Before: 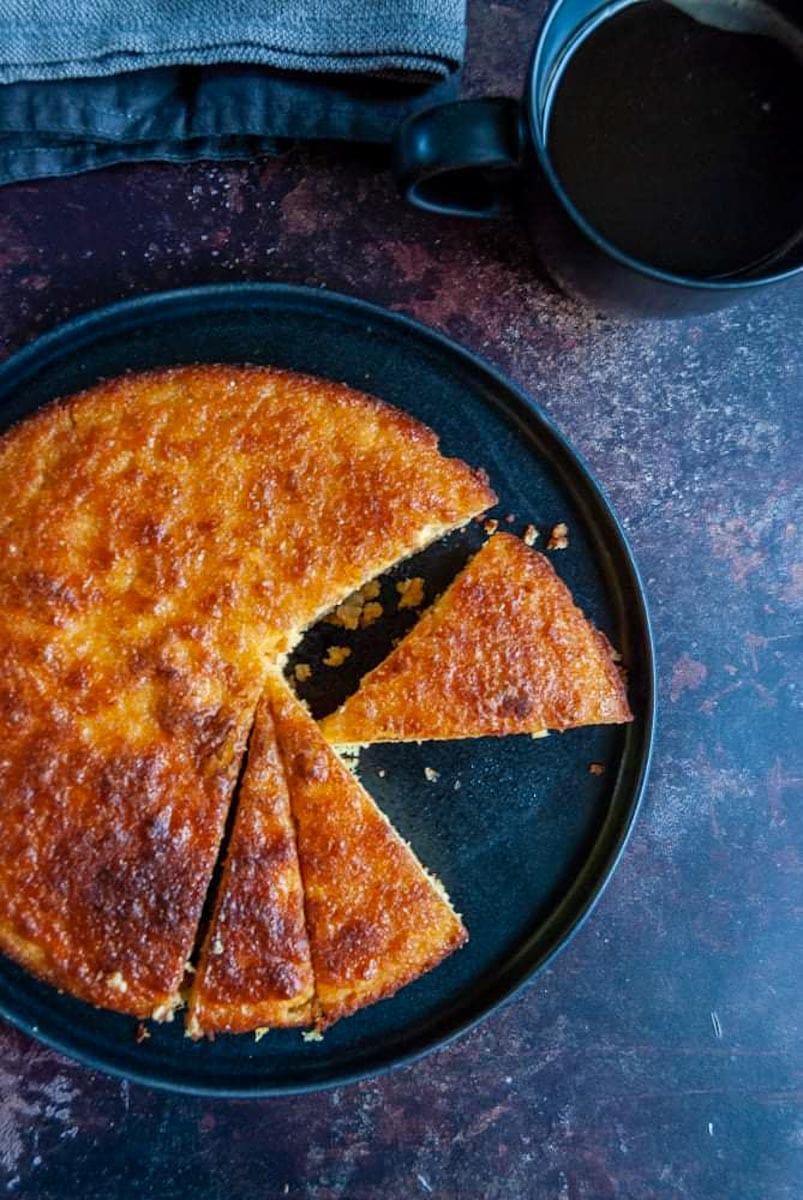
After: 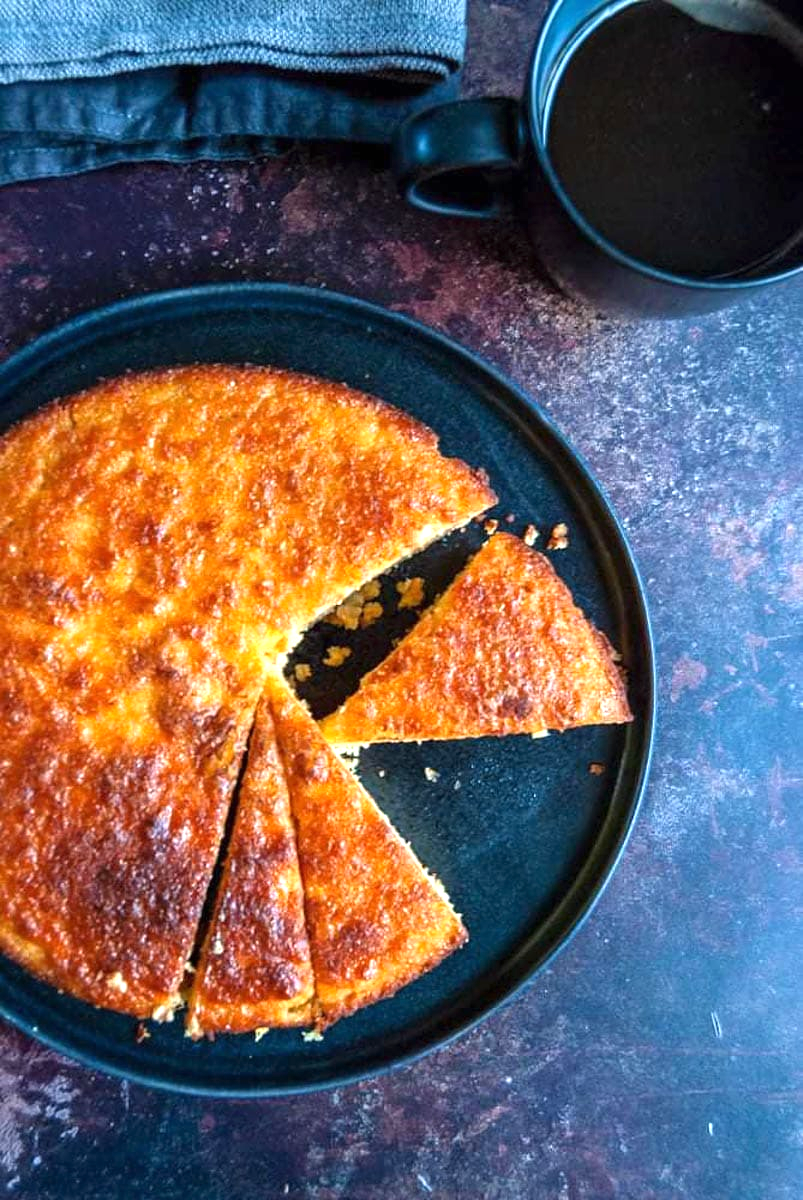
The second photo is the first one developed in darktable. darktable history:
levels: mode automatic
exposure: black level correction 0, exposure 0.861 EV, compensate highlight preservation false
